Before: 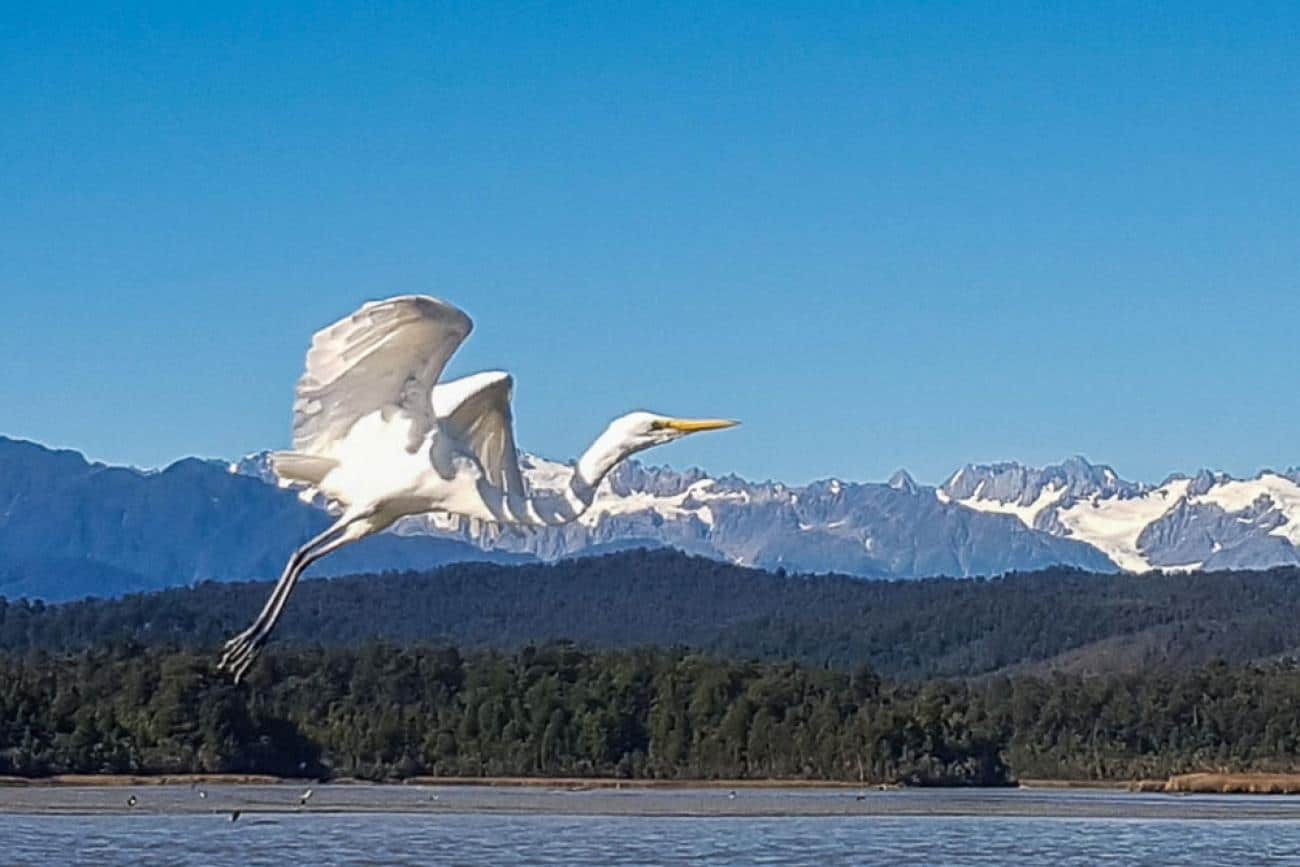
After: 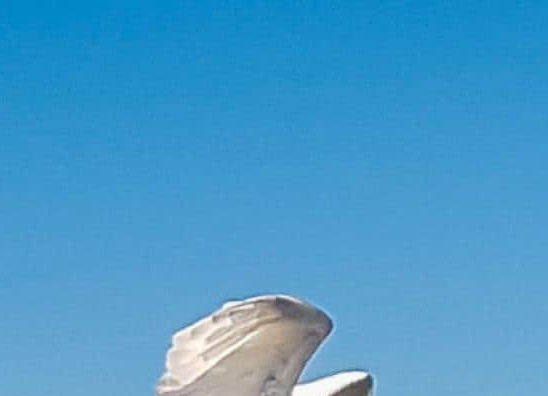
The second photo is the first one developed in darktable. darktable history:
crop and rotate: left 10.813%, top 0.049%, right 46.978%, bottom 54.18%
